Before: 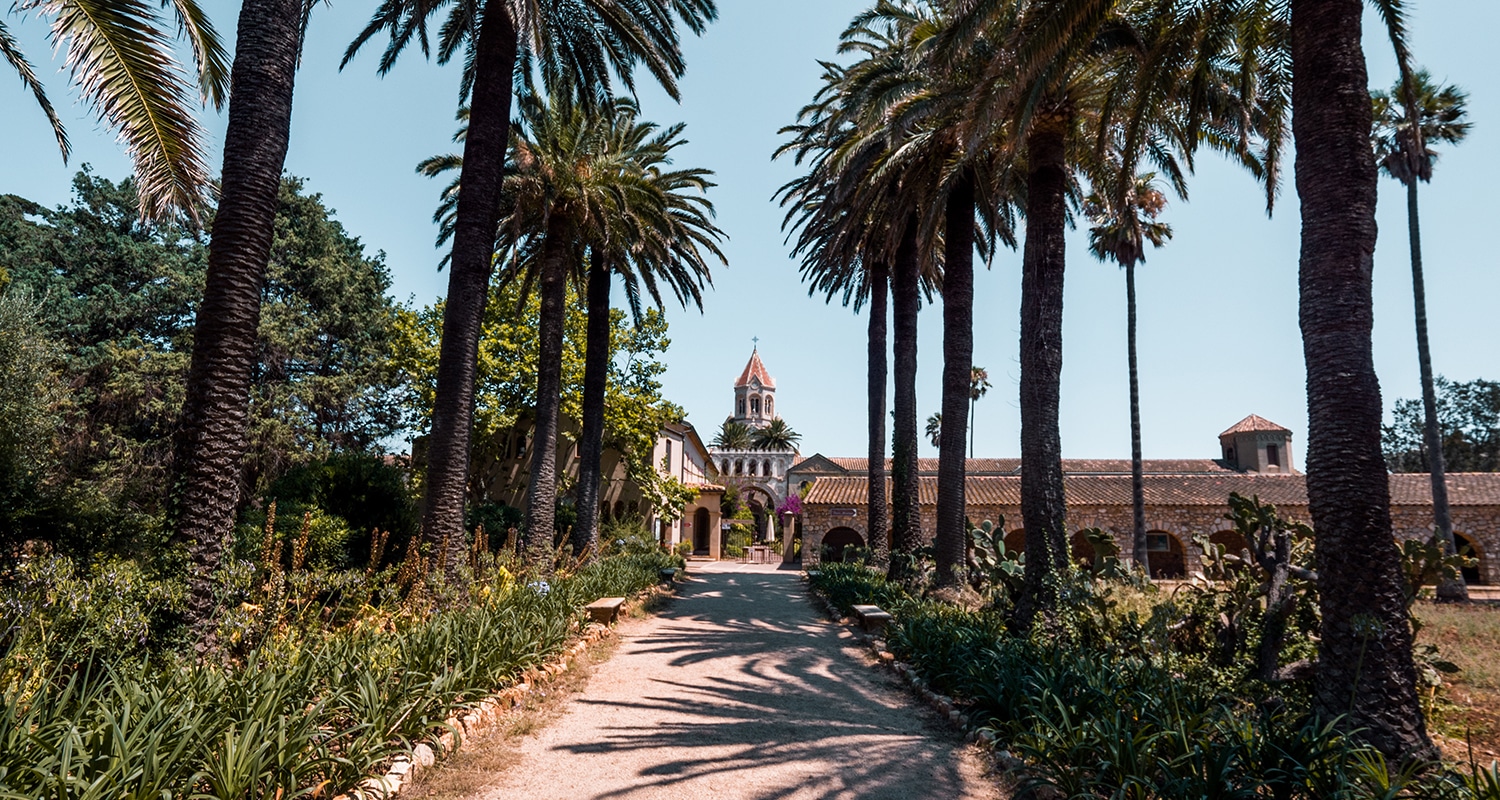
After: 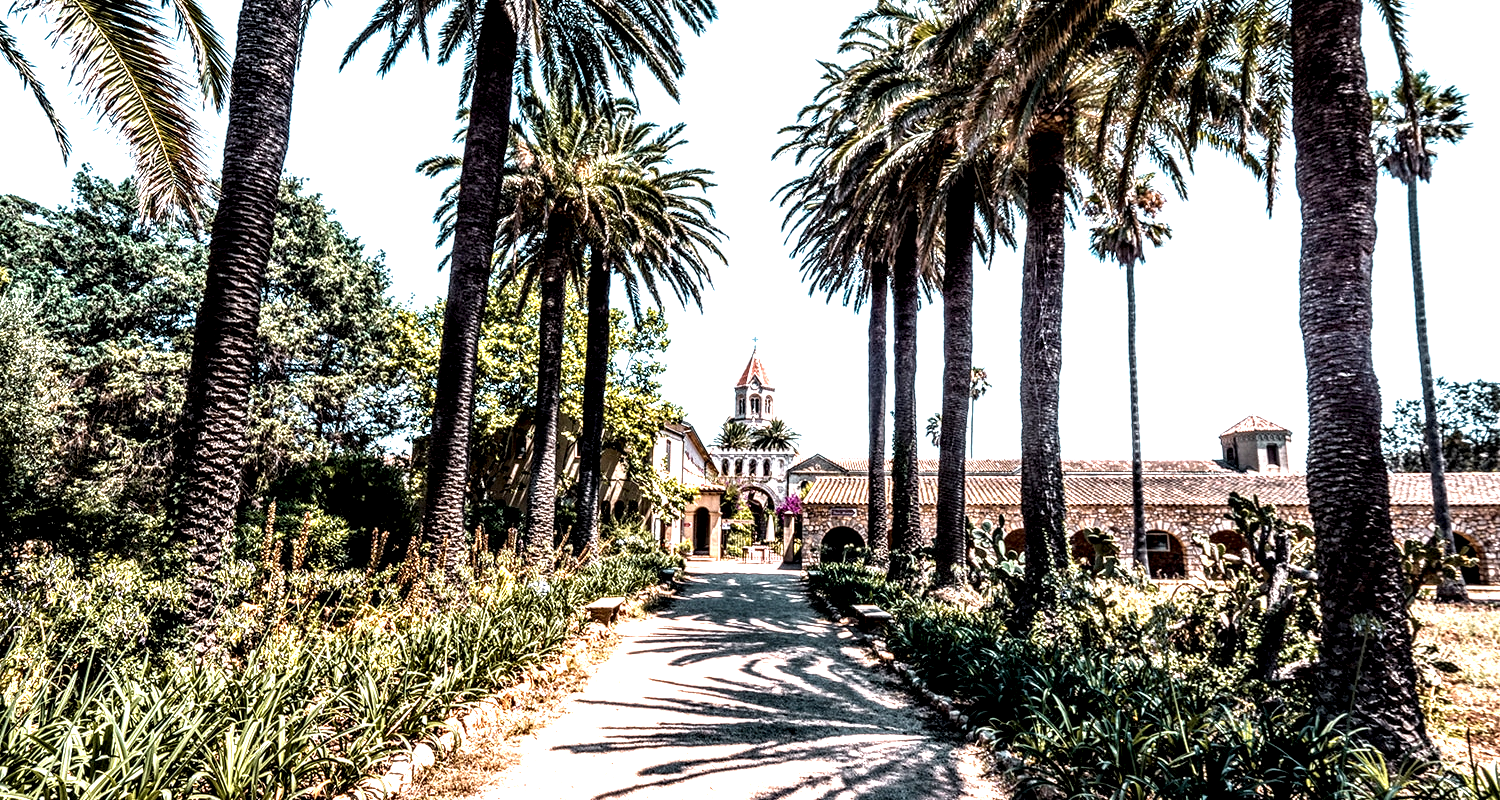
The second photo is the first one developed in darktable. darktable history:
exposure: black level correction 0, exposure 1.1 EV, compensate exposure bias true, compensate highlight preservation false
local contrast: highlights 115%, shadows 42%, detail 293%
